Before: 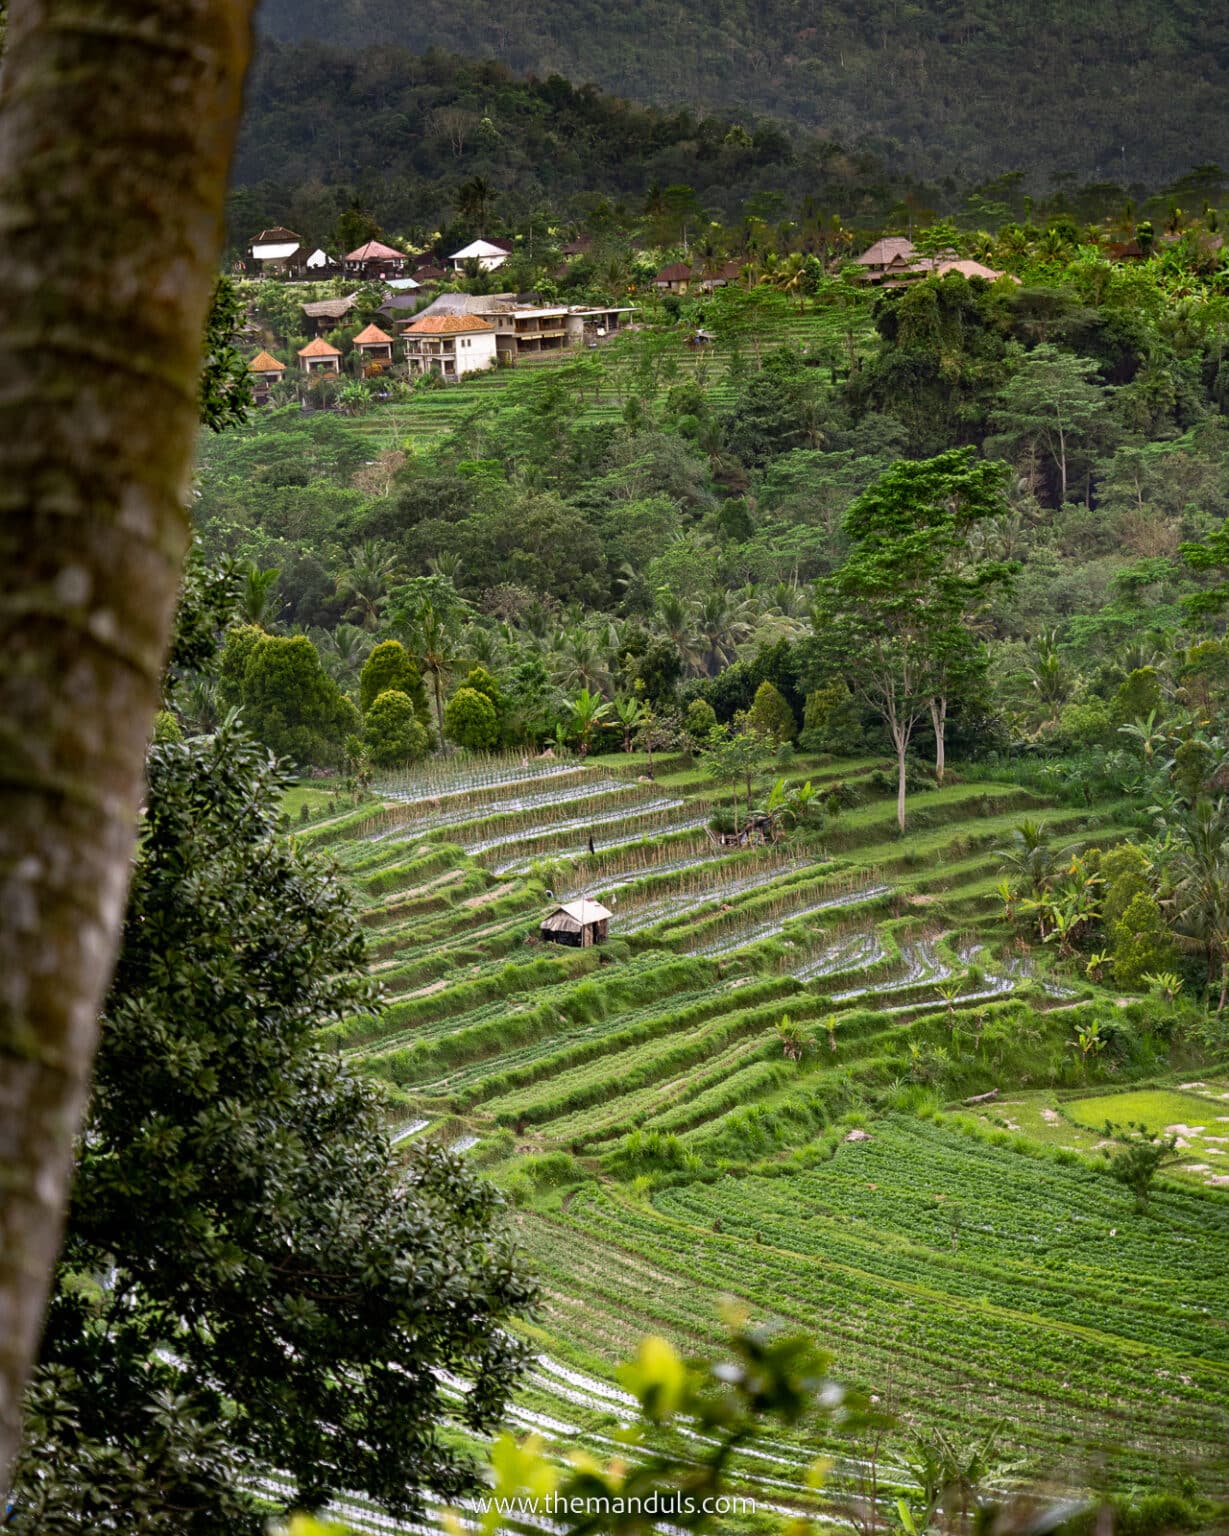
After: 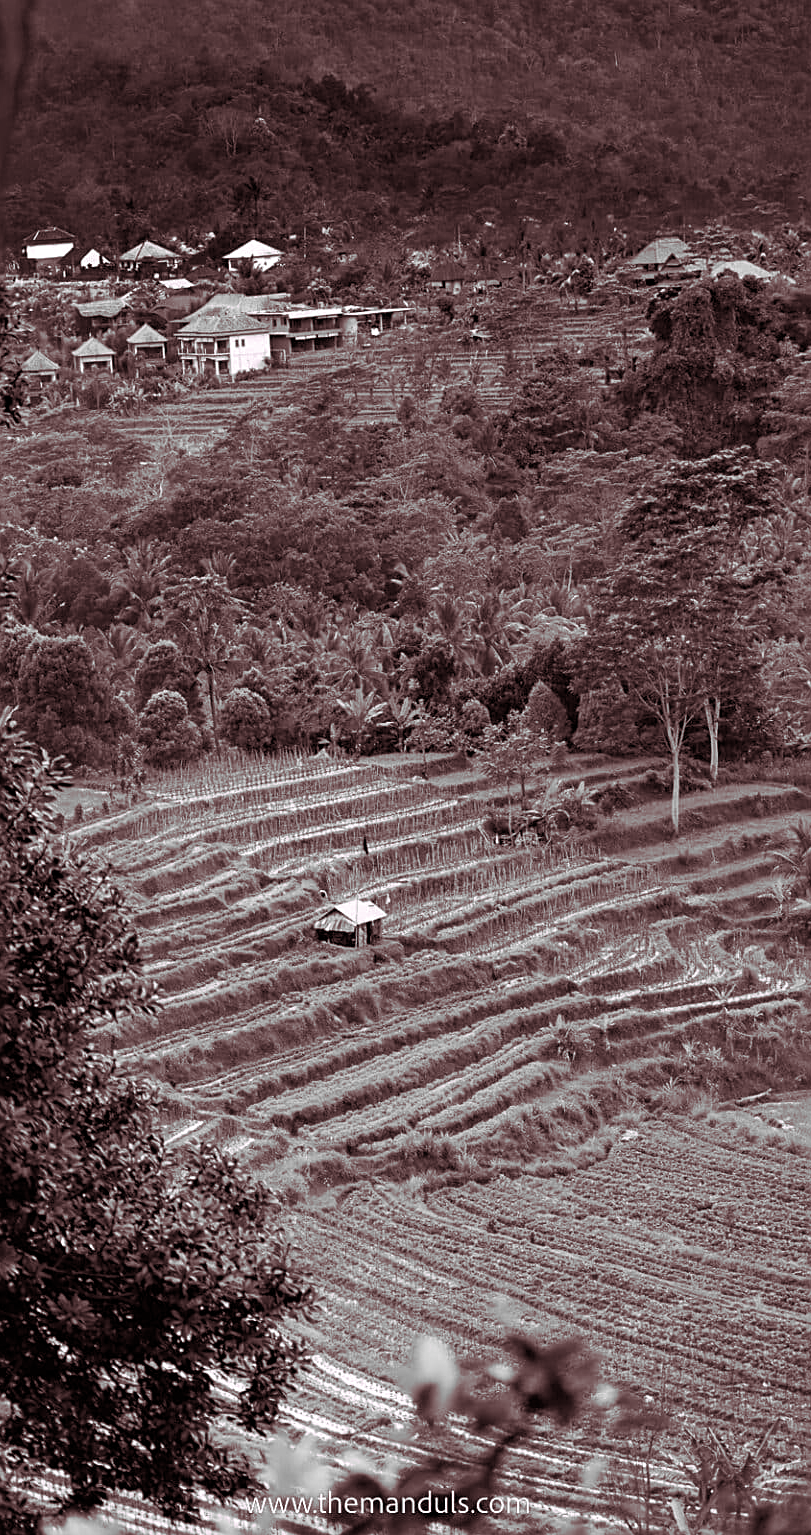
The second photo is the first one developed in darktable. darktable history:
tone equalizer: on, module defaults
sharpen: on, module defaults
color contrast: green-magenta contrast 0, blue-yellow contrast 0
velvia: on, module defaults
crop and rotate: left 18.442%, right 15.508%
color balance rgb: perceptual saturation grading › global saturation 25%, global vibrance 20%
color calibration: x 0.396, y 0.386, temperature 3669 K
split-toning: highlights › hue 298.8°, highlights › saturation 0.73, compress 41.76%
